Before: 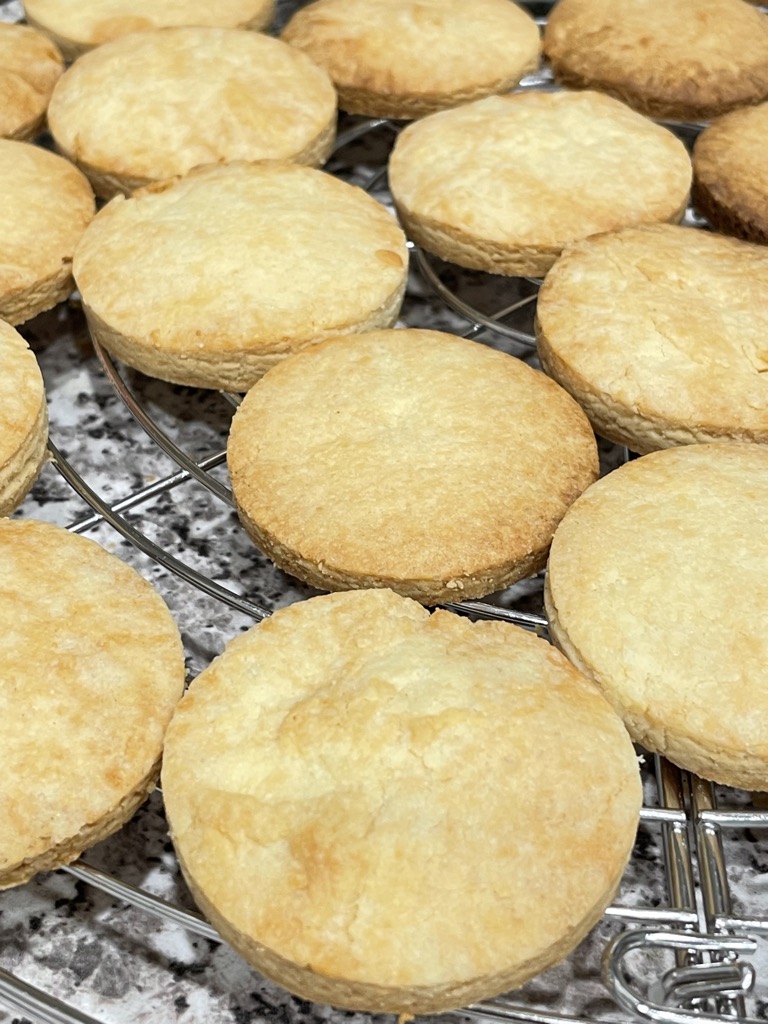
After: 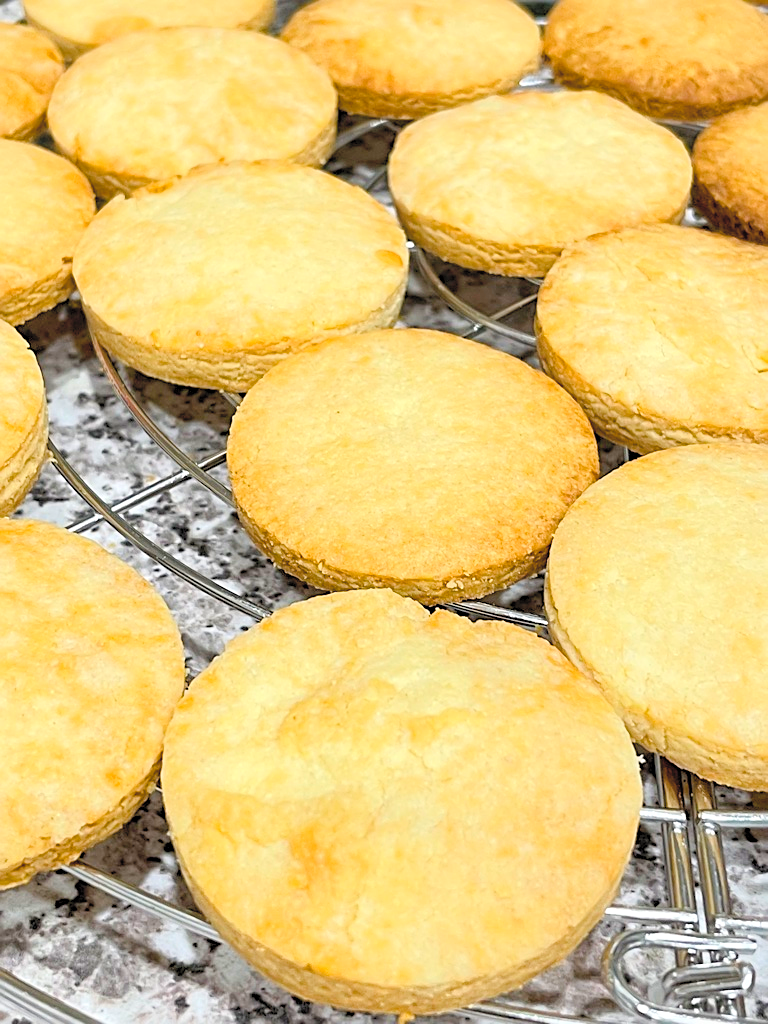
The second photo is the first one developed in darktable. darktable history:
sharpen: amount 0.495
color balance rgb: power › luminance 3.09%, power › hue 230.41°, perceptual saturation grading › global saturation 20.647%, perceptual saturation grading › highlights -19.997%, perceptual saturation grading › shadows 29.593%, global vibrance 20%
contrast brightness saturation: contrast 0.096, brightness 0.305, saturation 0.138
